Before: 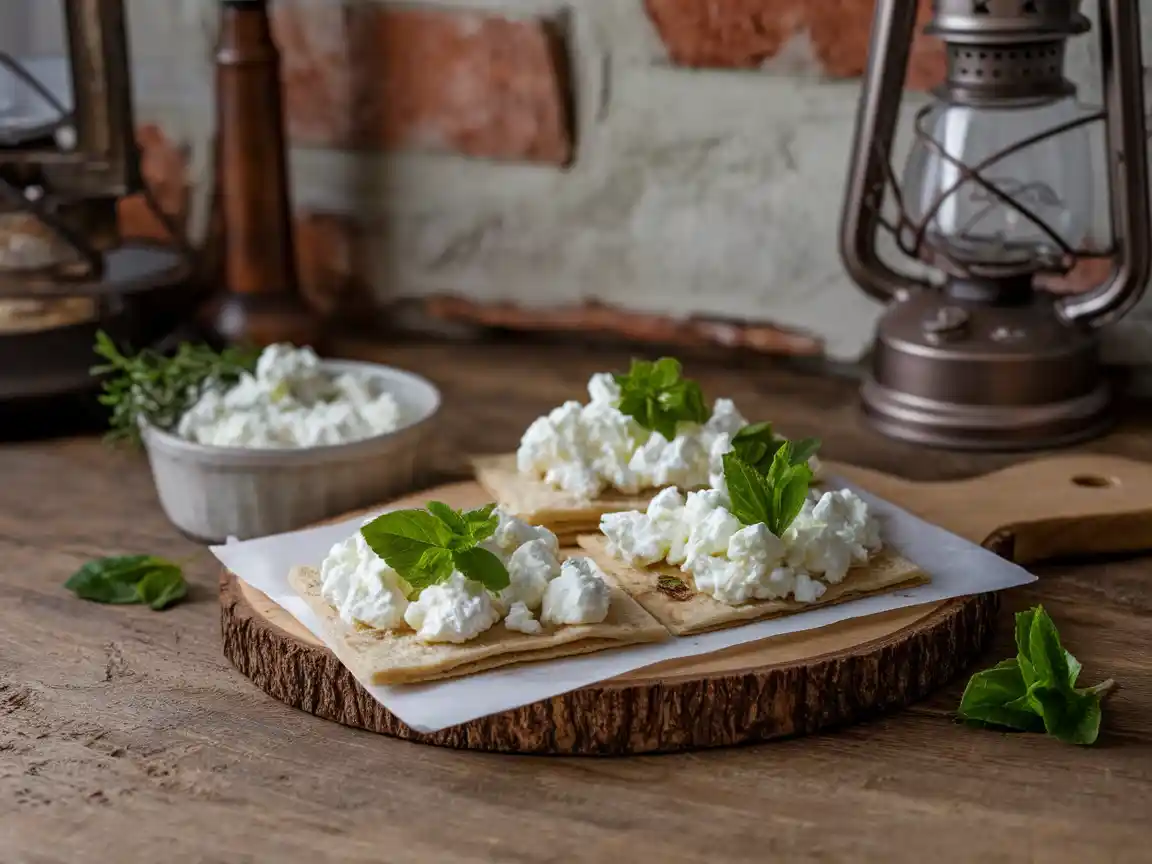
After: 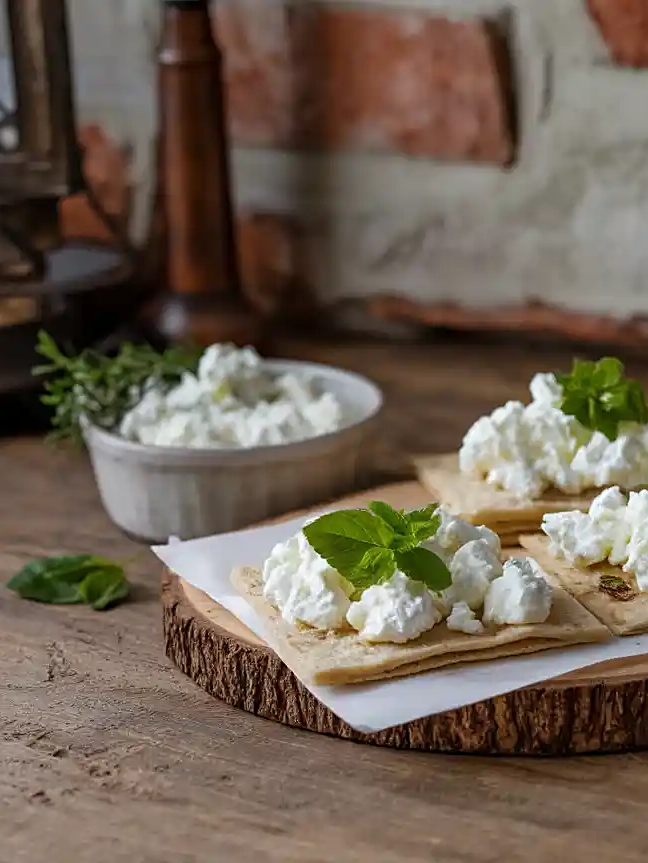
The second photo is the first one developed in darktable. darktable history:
crop: left 5.114%, right 38.589%
sharpen: radius 1.864, amount 0.398, threshold 1.271
